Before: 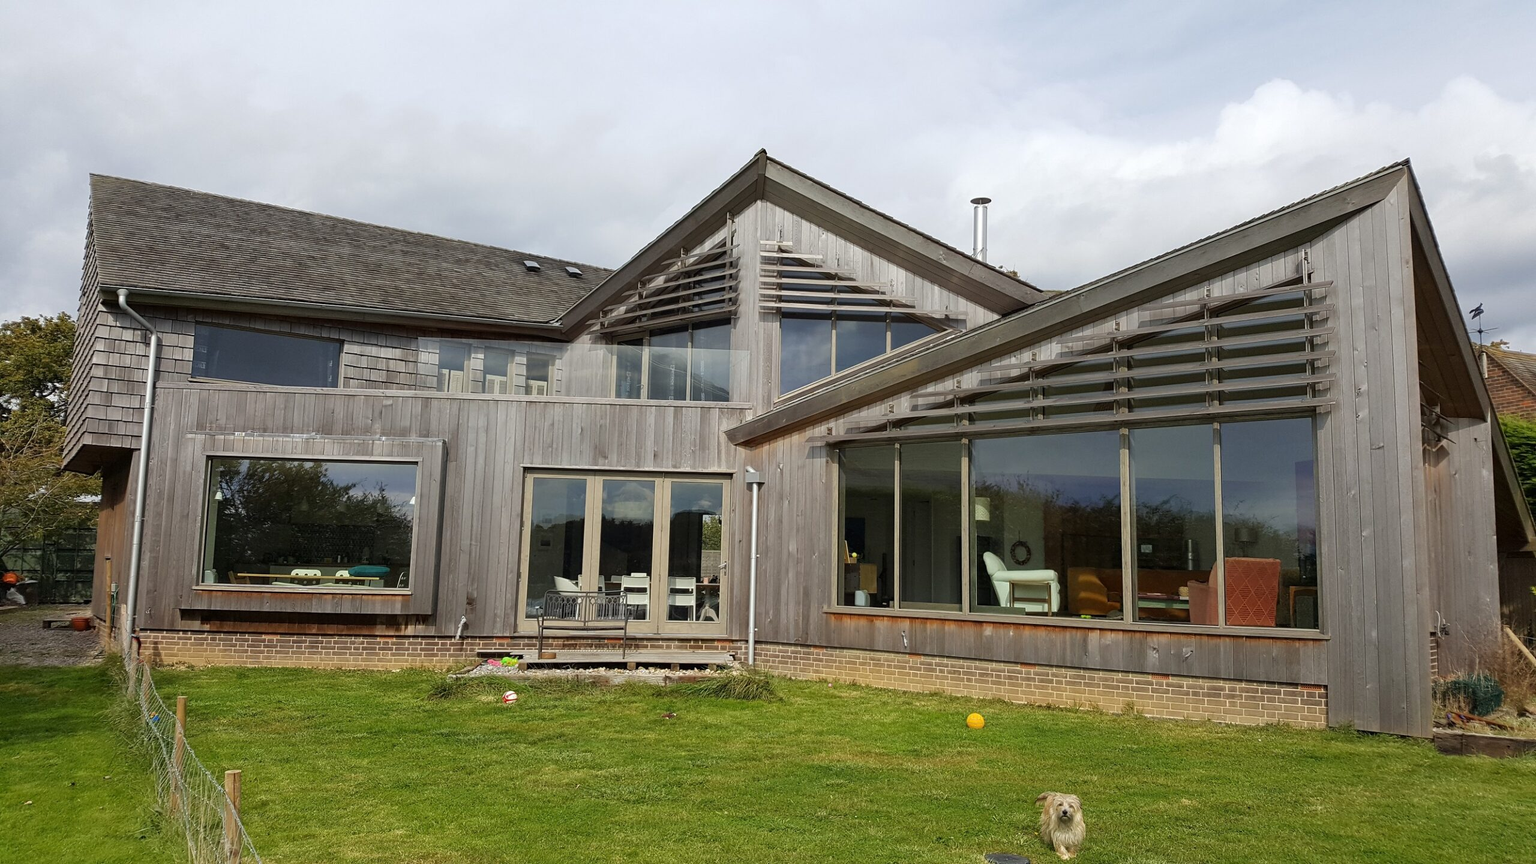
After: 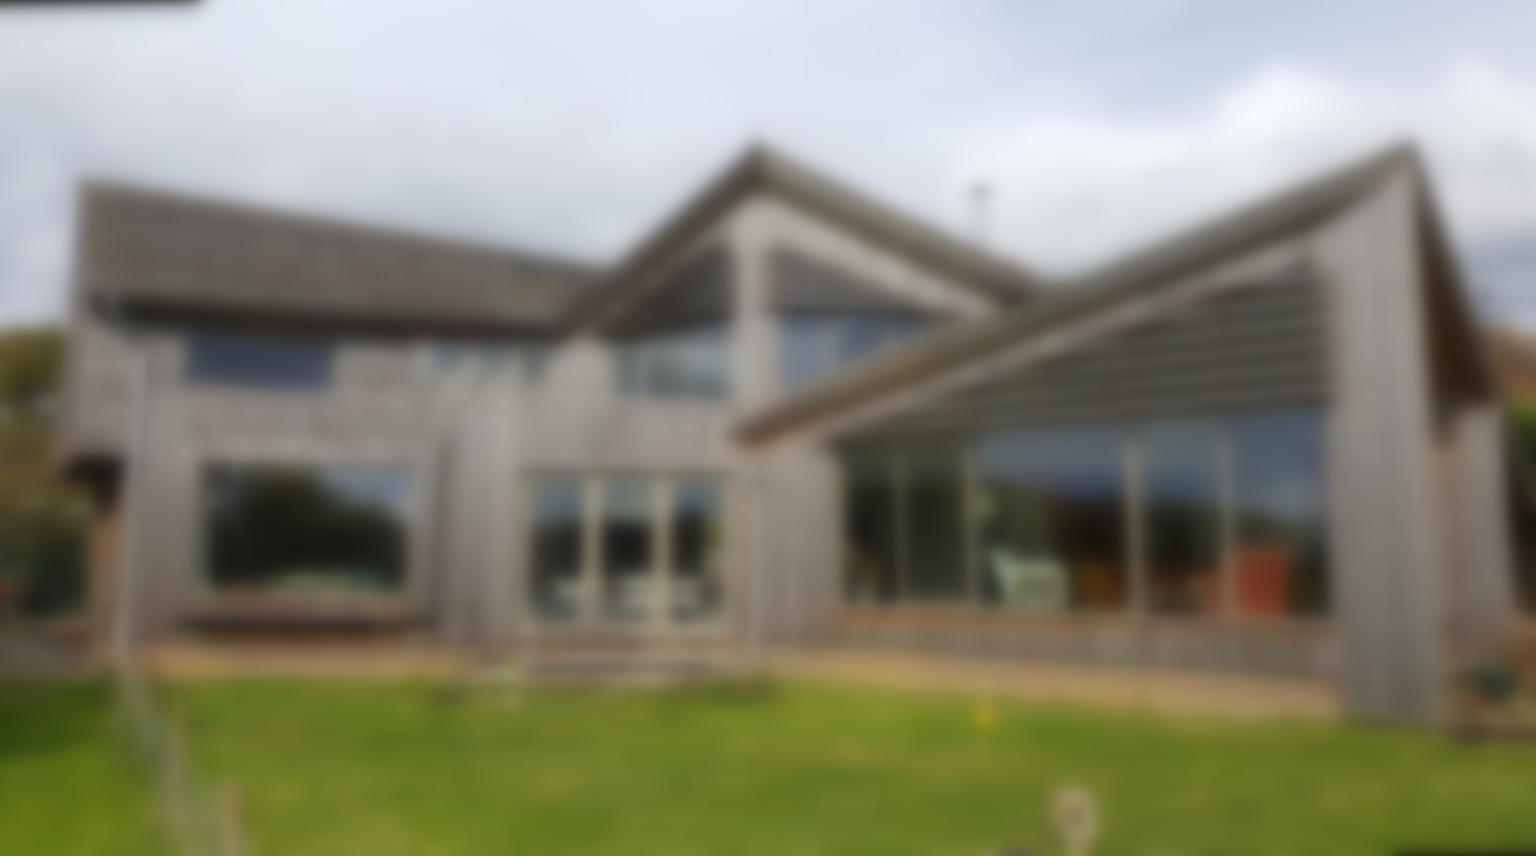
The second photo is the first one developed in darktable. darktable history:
rotate and perspective: rotation -1°, crop left 0.011, crop right 0.989, crop top 0.025, crop bottom 0.975
lowpass: radius 16, unbound 0
